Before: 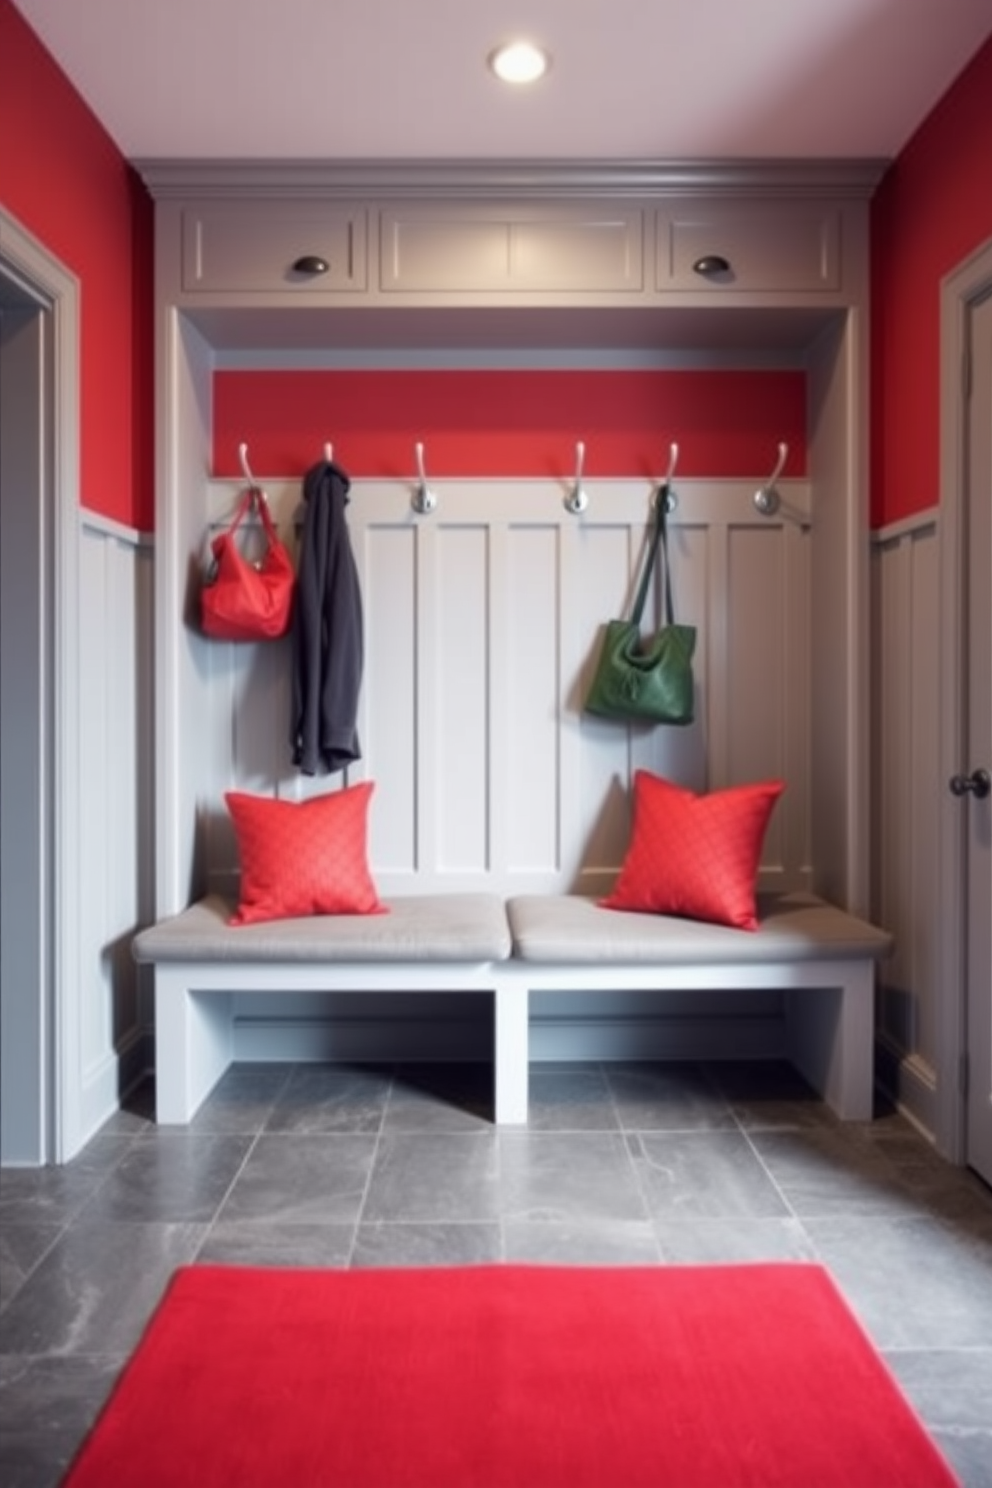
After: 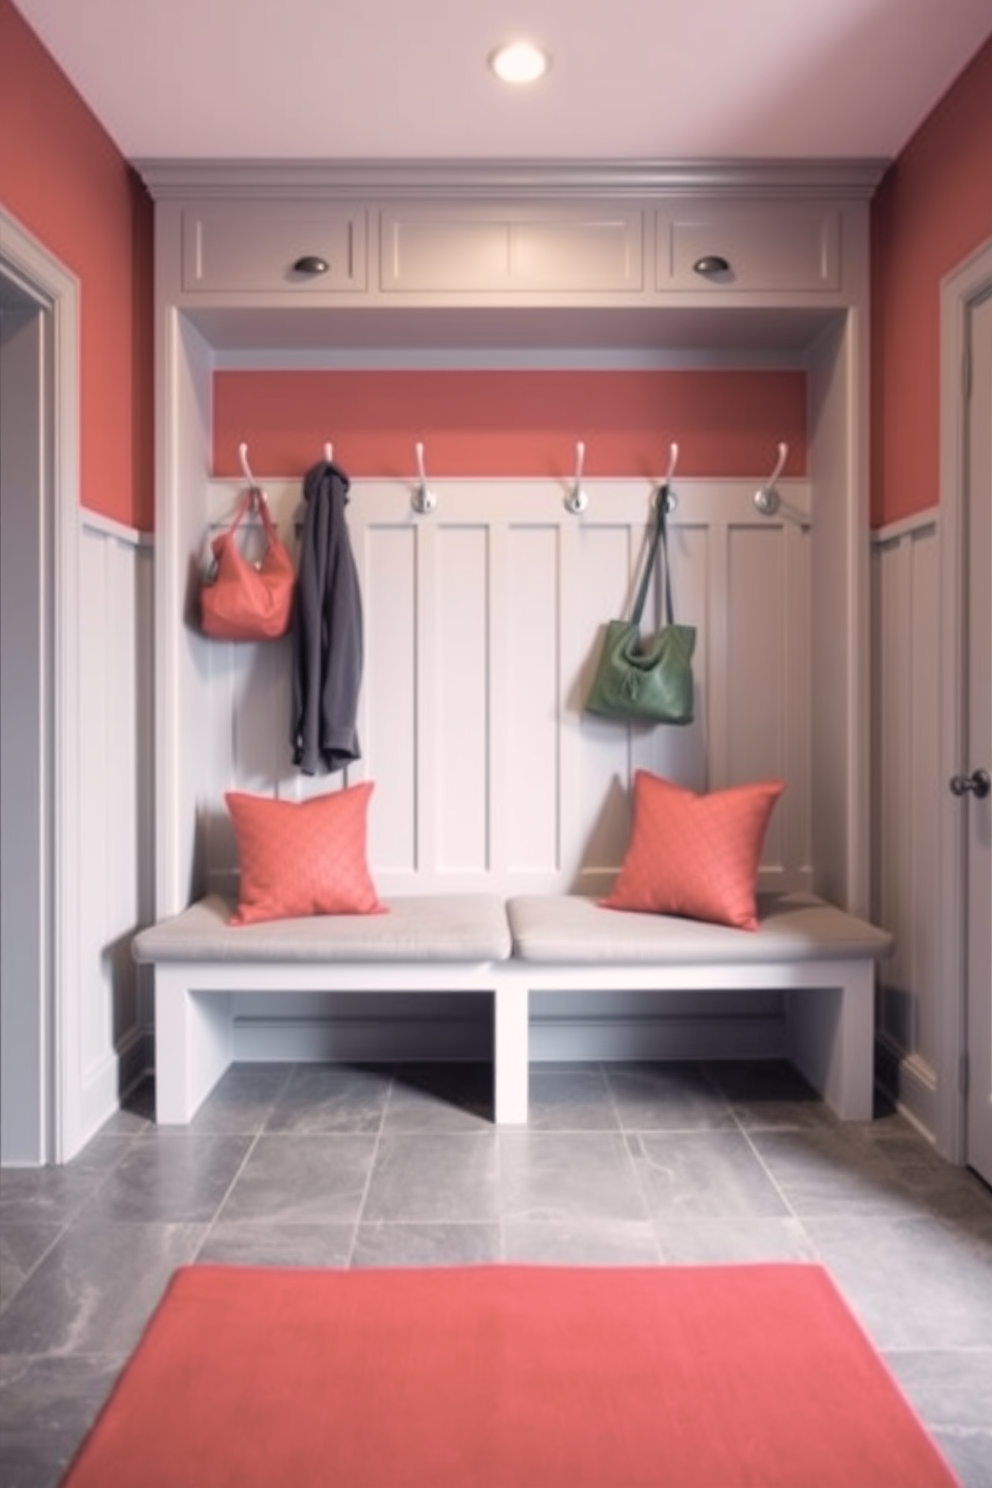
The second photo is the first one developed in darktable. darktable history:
velvia: strength 27%
color correction: highlights a* 3.22, highlights b* 1.93, saturation 1.19
contrast brightness saturation: brightness 0.18, saturation -0.5
